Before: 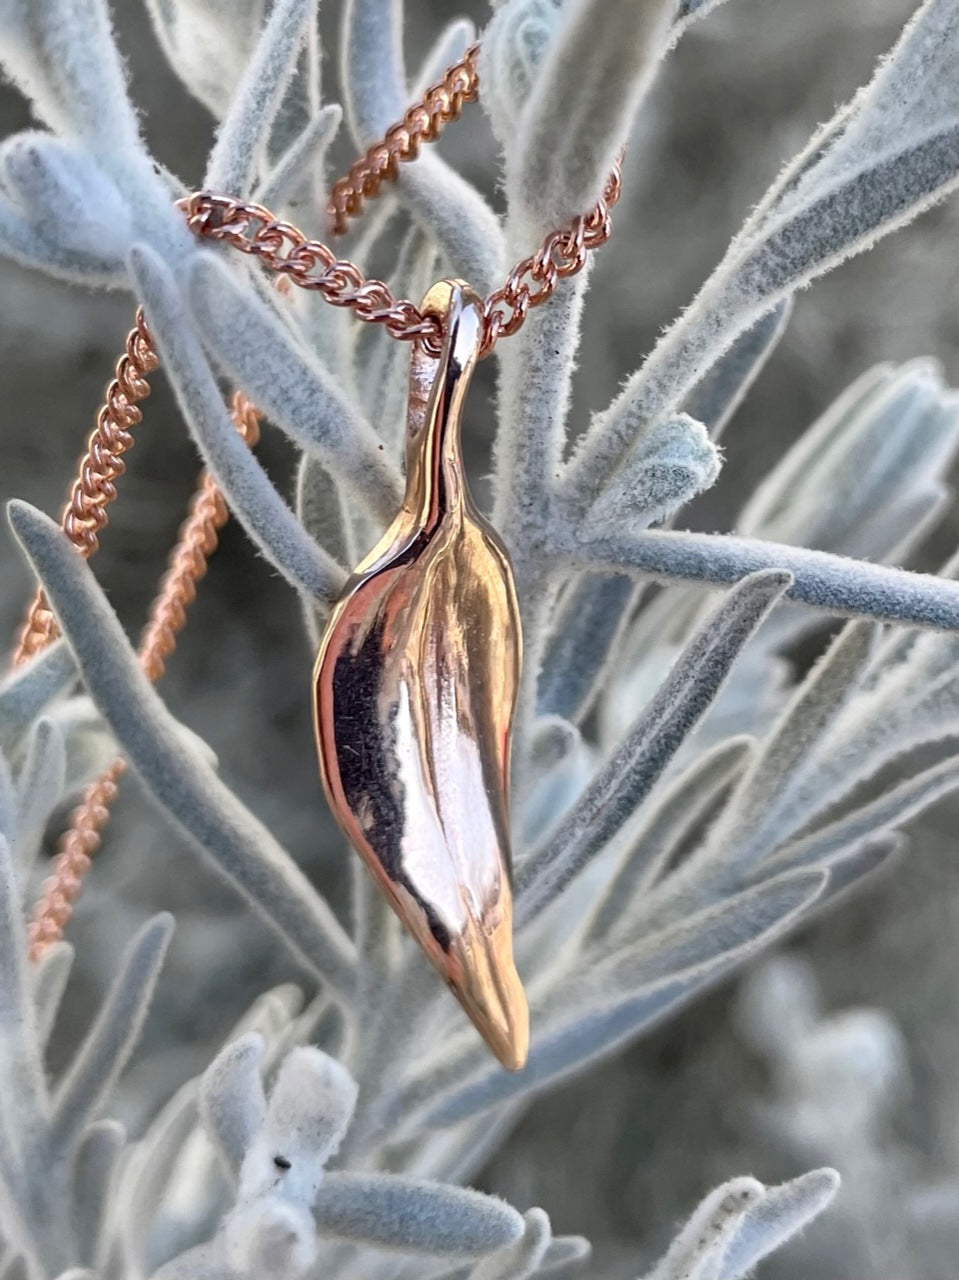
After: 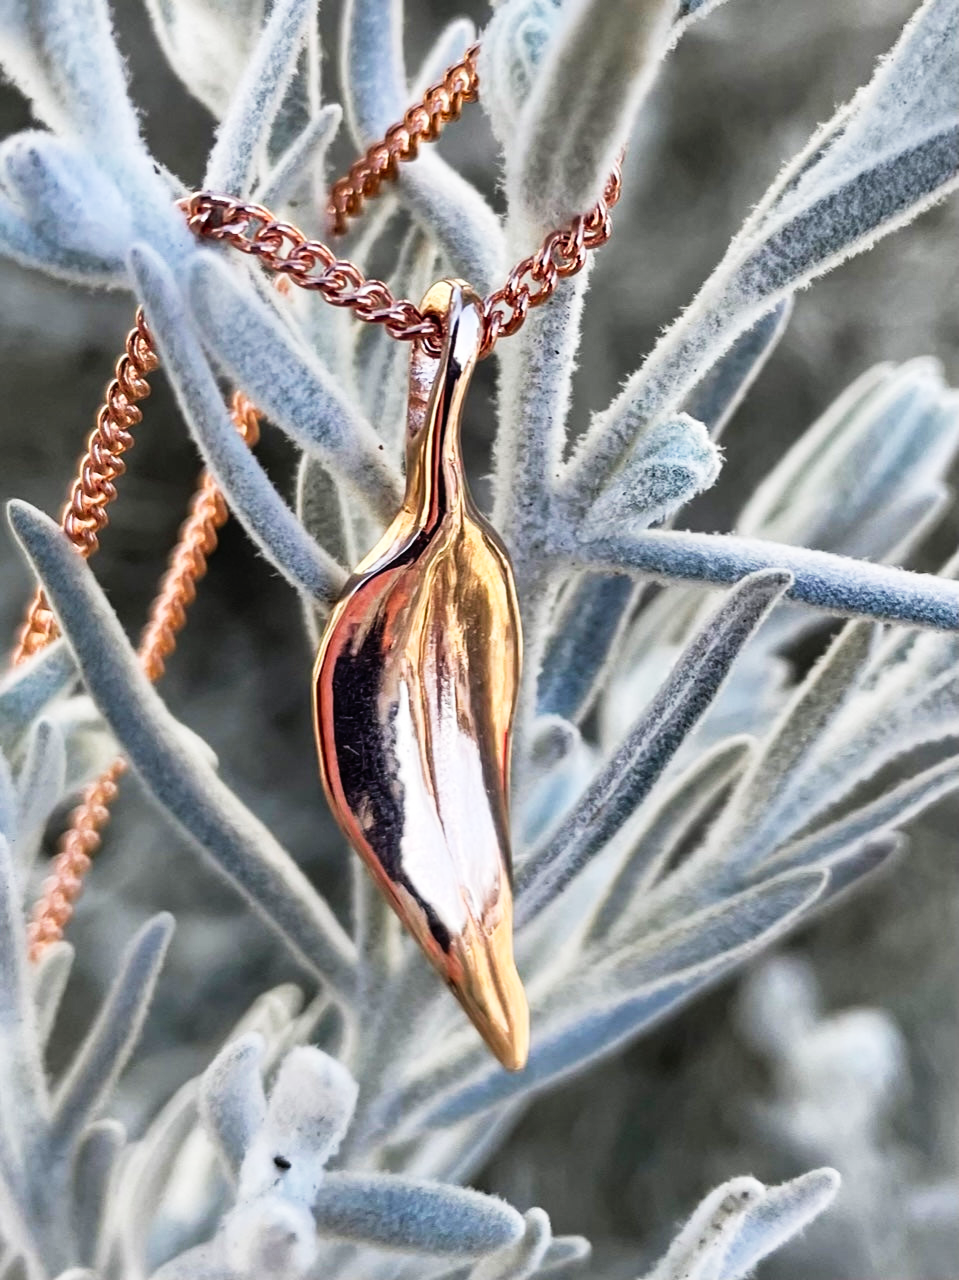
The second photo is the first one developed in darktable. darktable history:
tone curve: curves: ch0 [(0, 0) (0.003, 0.008) (0.011, 0.008) (0.025, 0.011) (0.044, 0.017) (0.069, 0.026) (0.1, 0.039) (0.136, 0.054) (0.177, 0.093) (0.224, 0.15) (0.277, 0.21) (0.335, 0.285) (0.399, 0.366) (0.468, 0.462) (0.543, 0.564) (0.623, 0.679) (0.709, 0.79) (0.801, 0.883) (0.898, 0.95) (1, 1)], preserve colors none
color balance: output saturation 110%
